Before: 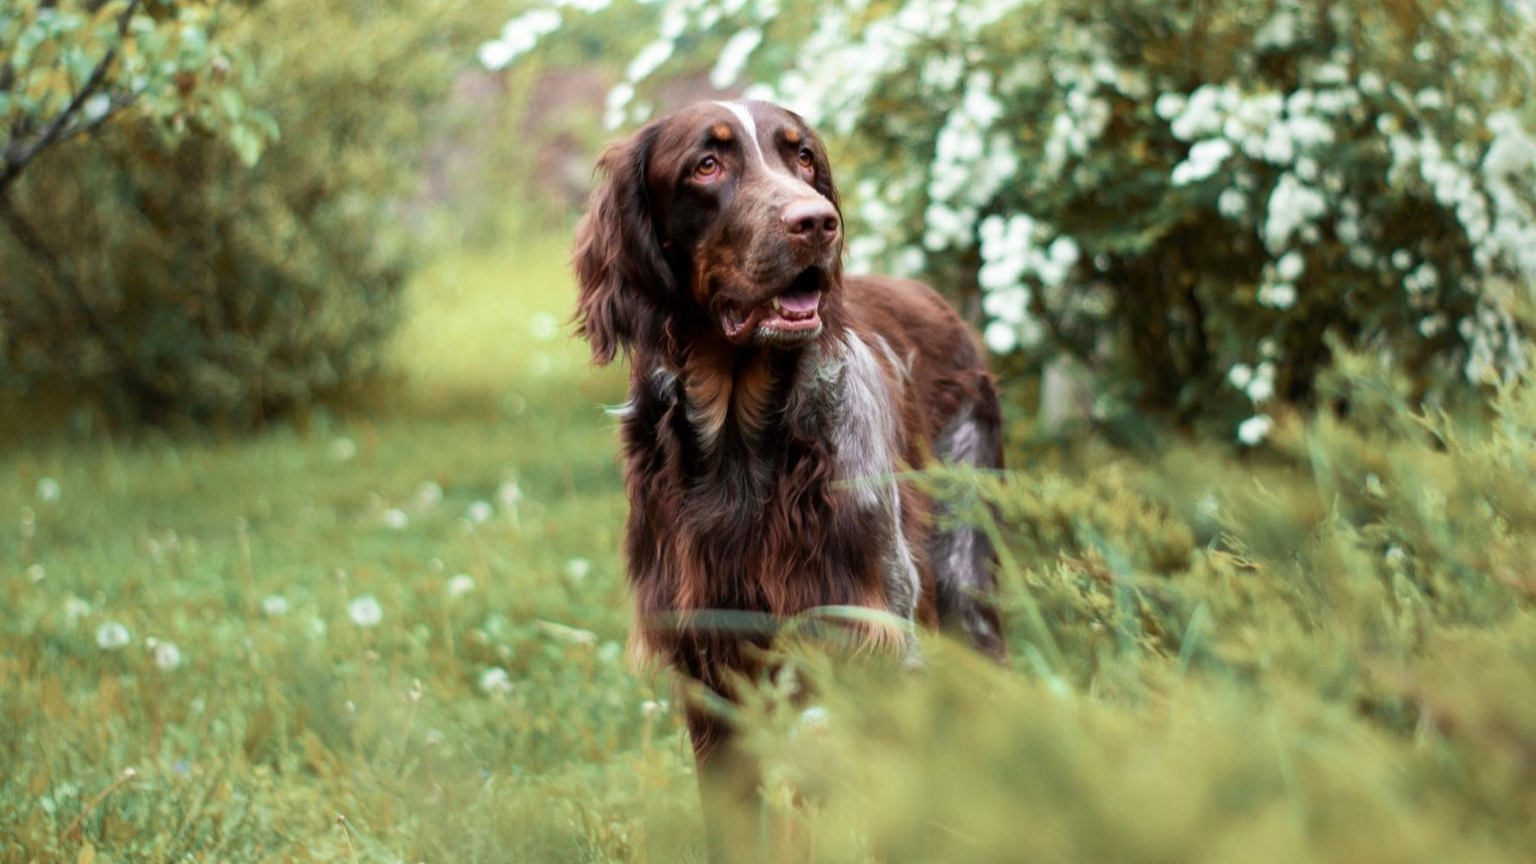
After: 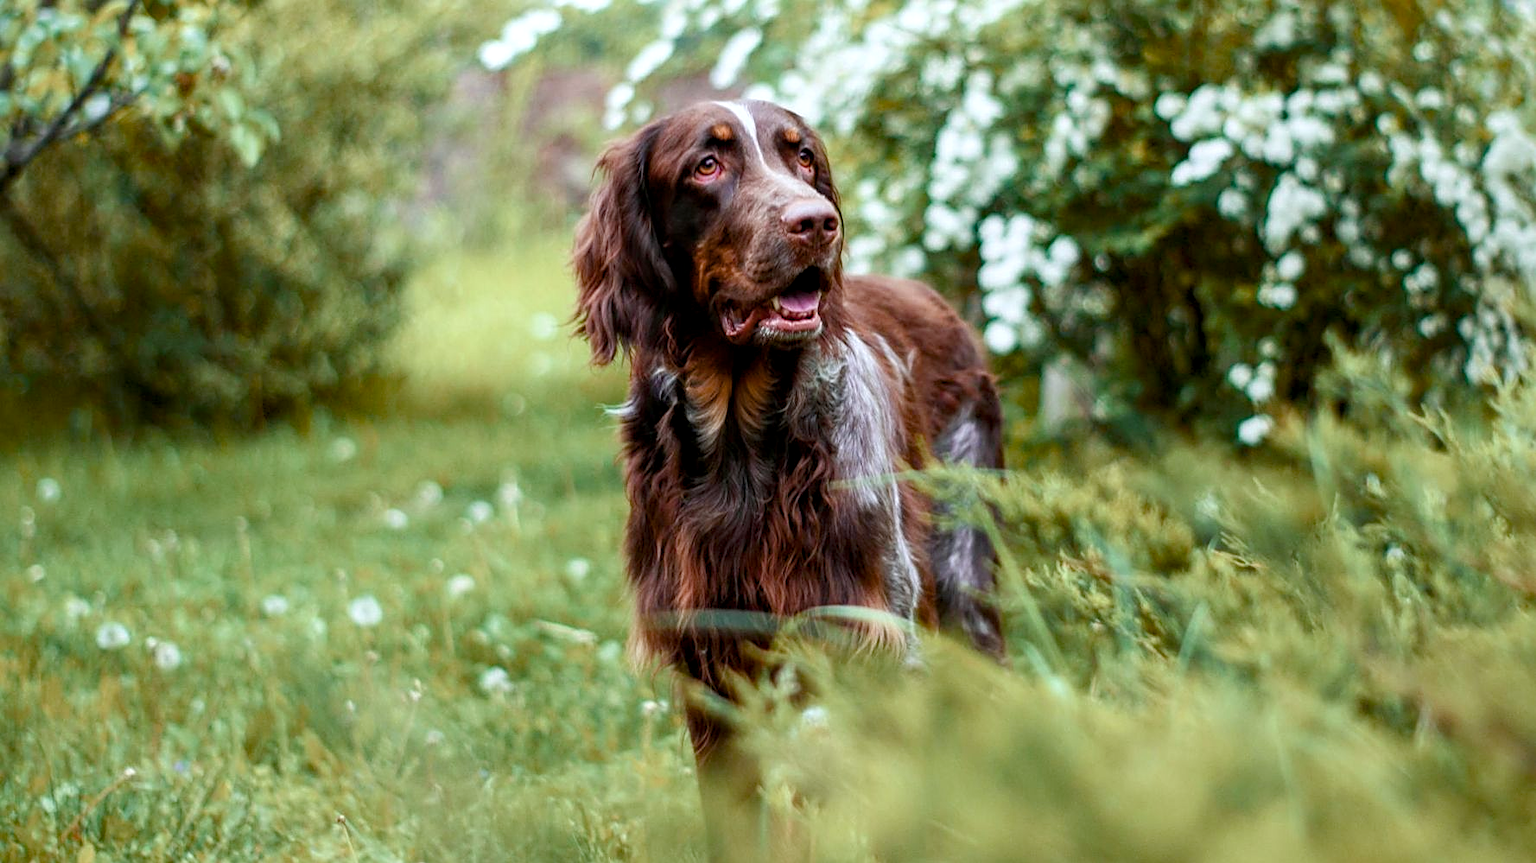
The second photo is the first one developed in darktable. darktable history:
local contrast: on, module defaults
white balance: red 0.967, blue 1.049
color balance rgb: perceptual saturation grading › global saturation 20%, perceptual saturation grading › highlights -25%, perceptual saturation grading › shadows 50%
sharpen: on, module defaults
